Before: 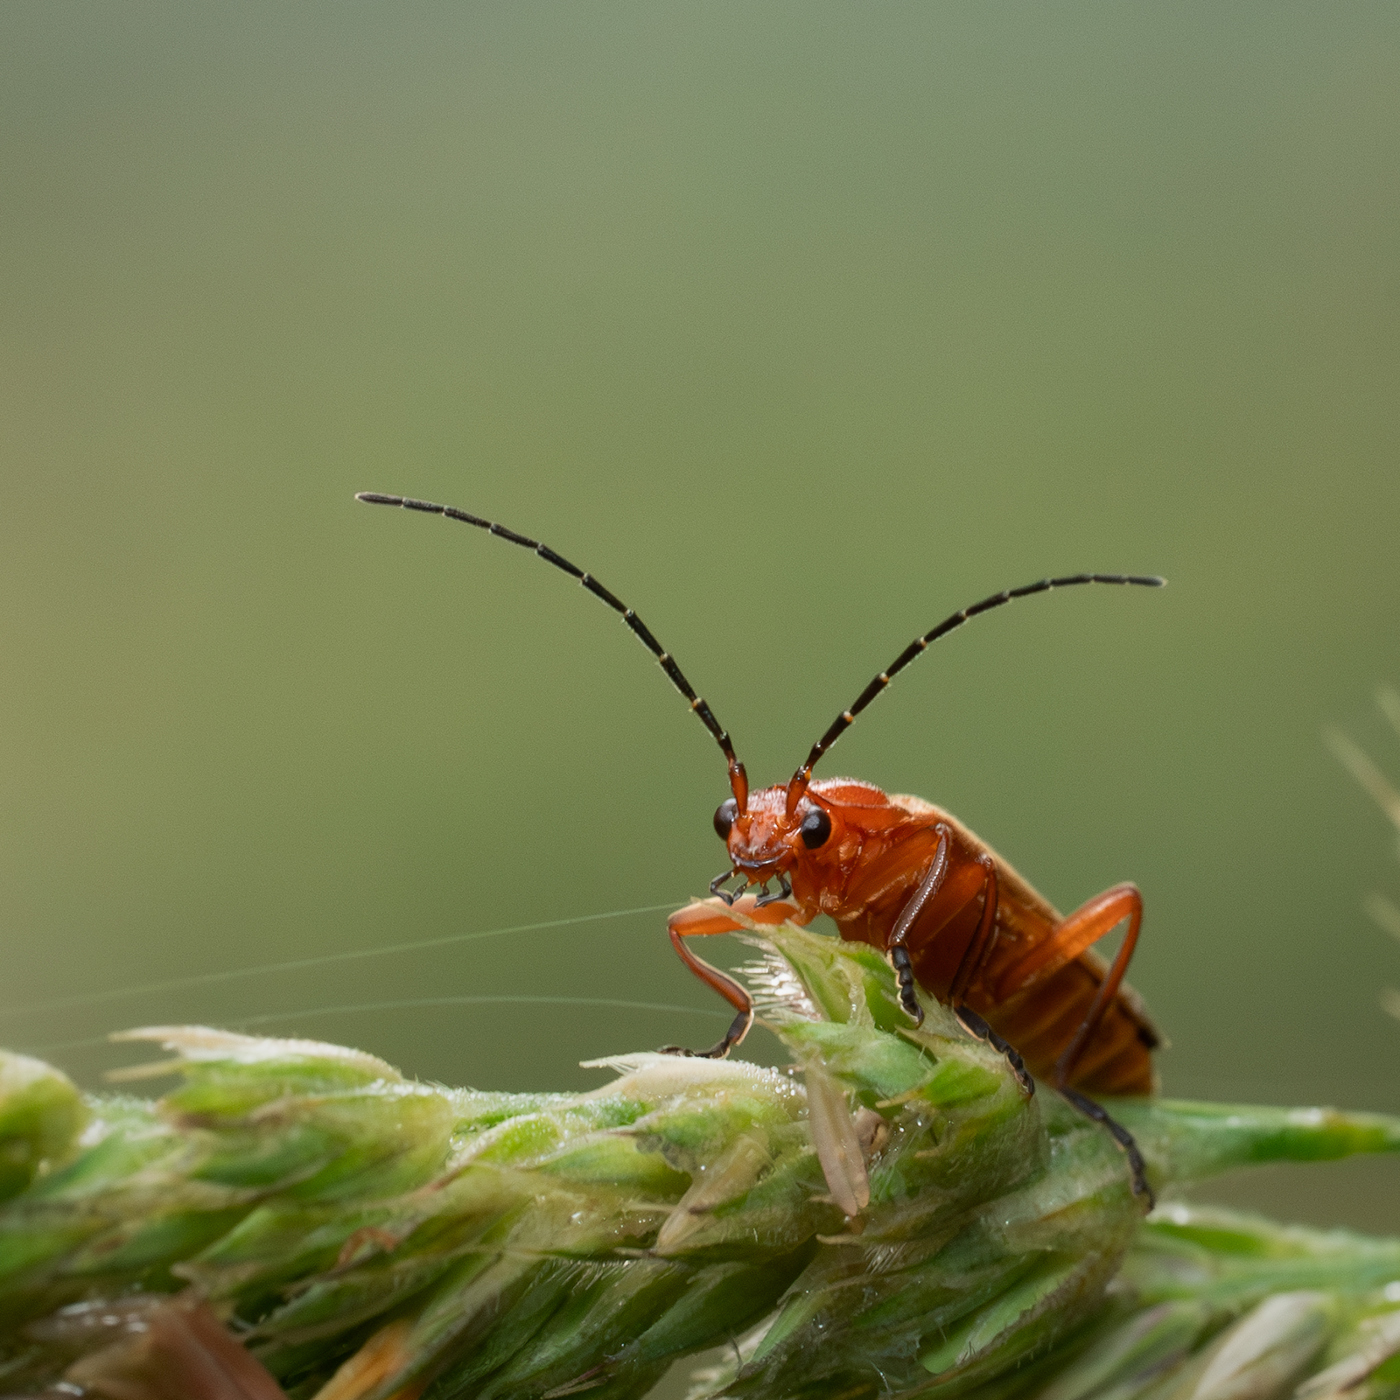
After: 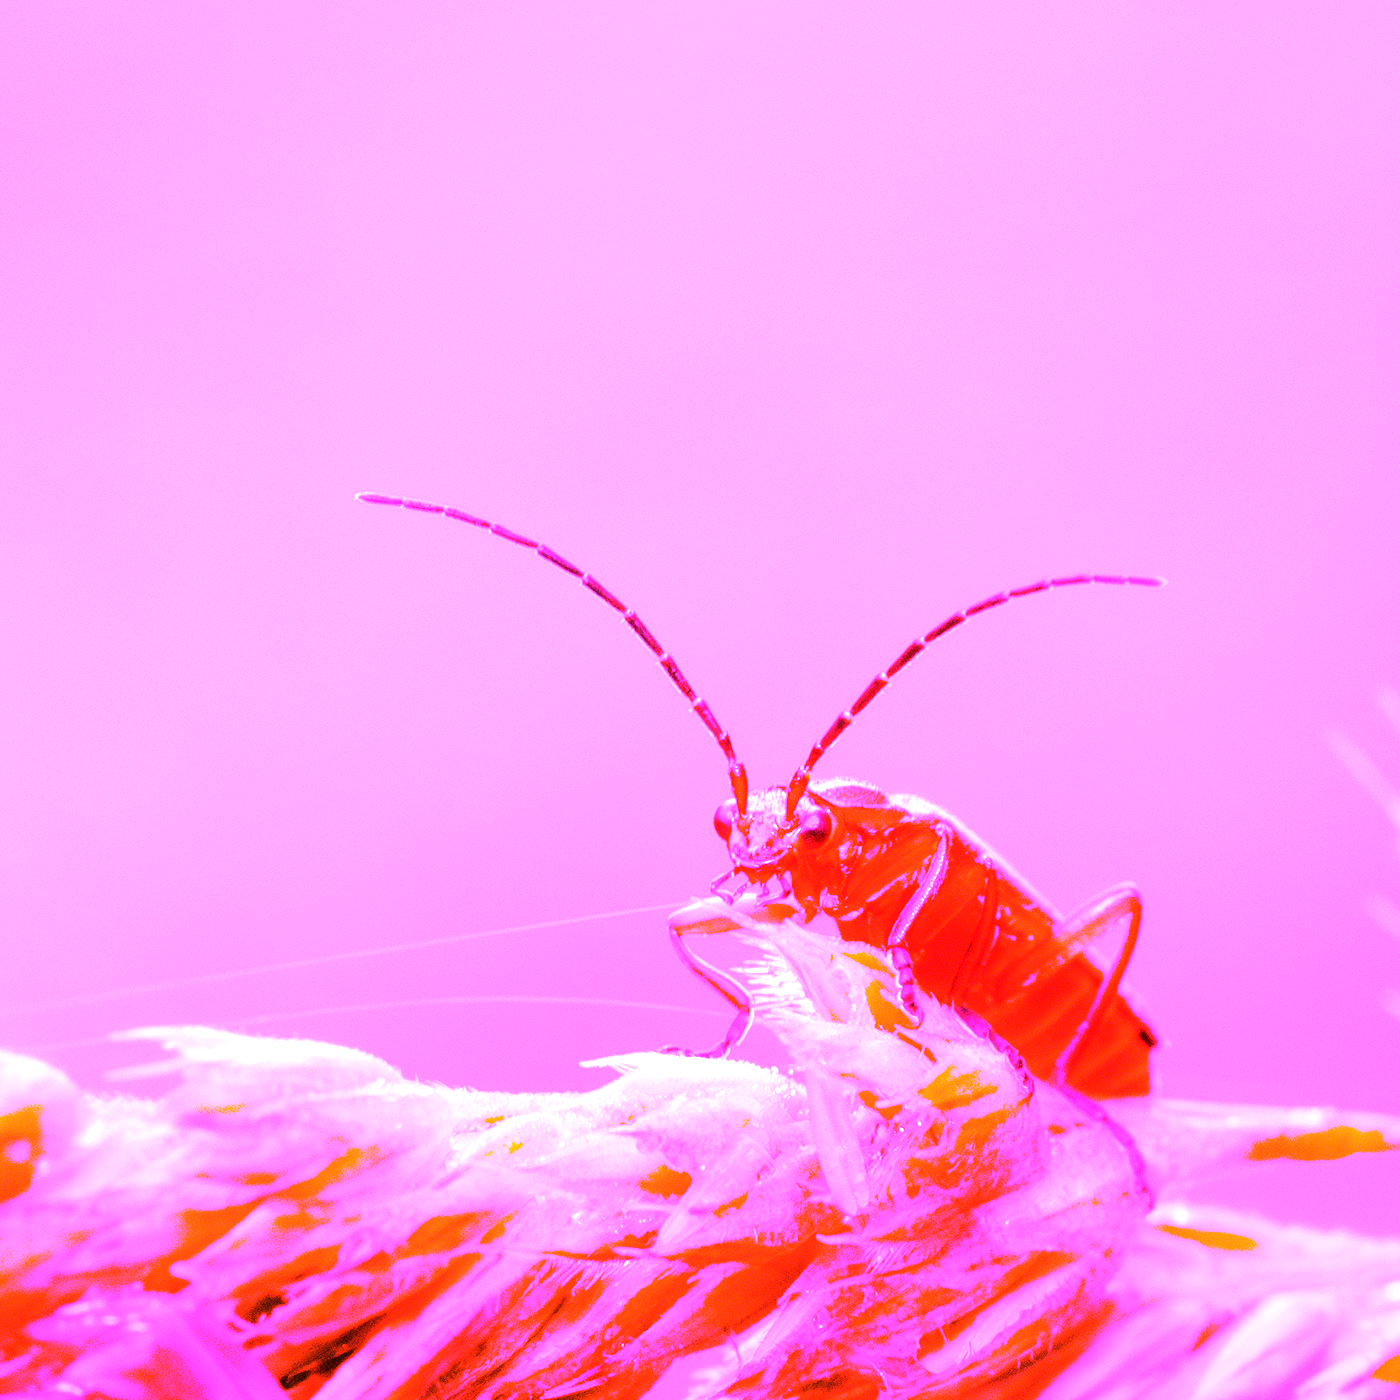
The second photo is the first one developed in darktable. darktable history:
tone equalizer: -8 EV -0.75 EV, -7 EV -0.7 EV, -6 EV -0.6 EV, -5 EV -0.4 EV, -3 EV 0.4 EV, -2 EV 0.6 EV, -1 EV 0.7 EV, +0 EV 0.75 EV, edges refinement/feathering 500, mask exposure compensation -1.57 EV, preserve details no
white balance: red 8, blue 8
